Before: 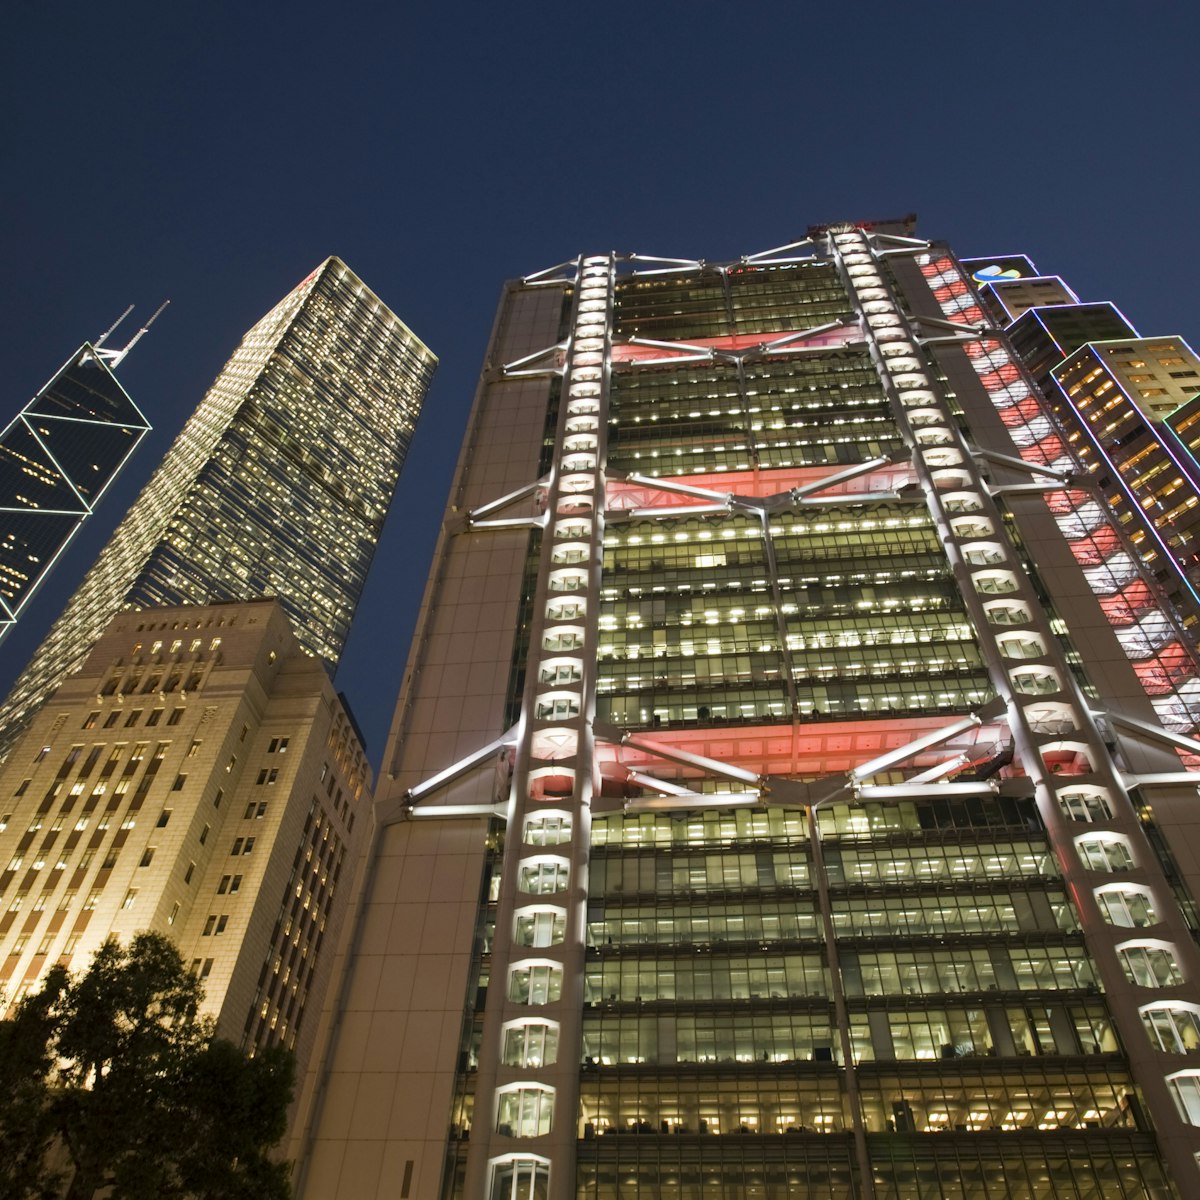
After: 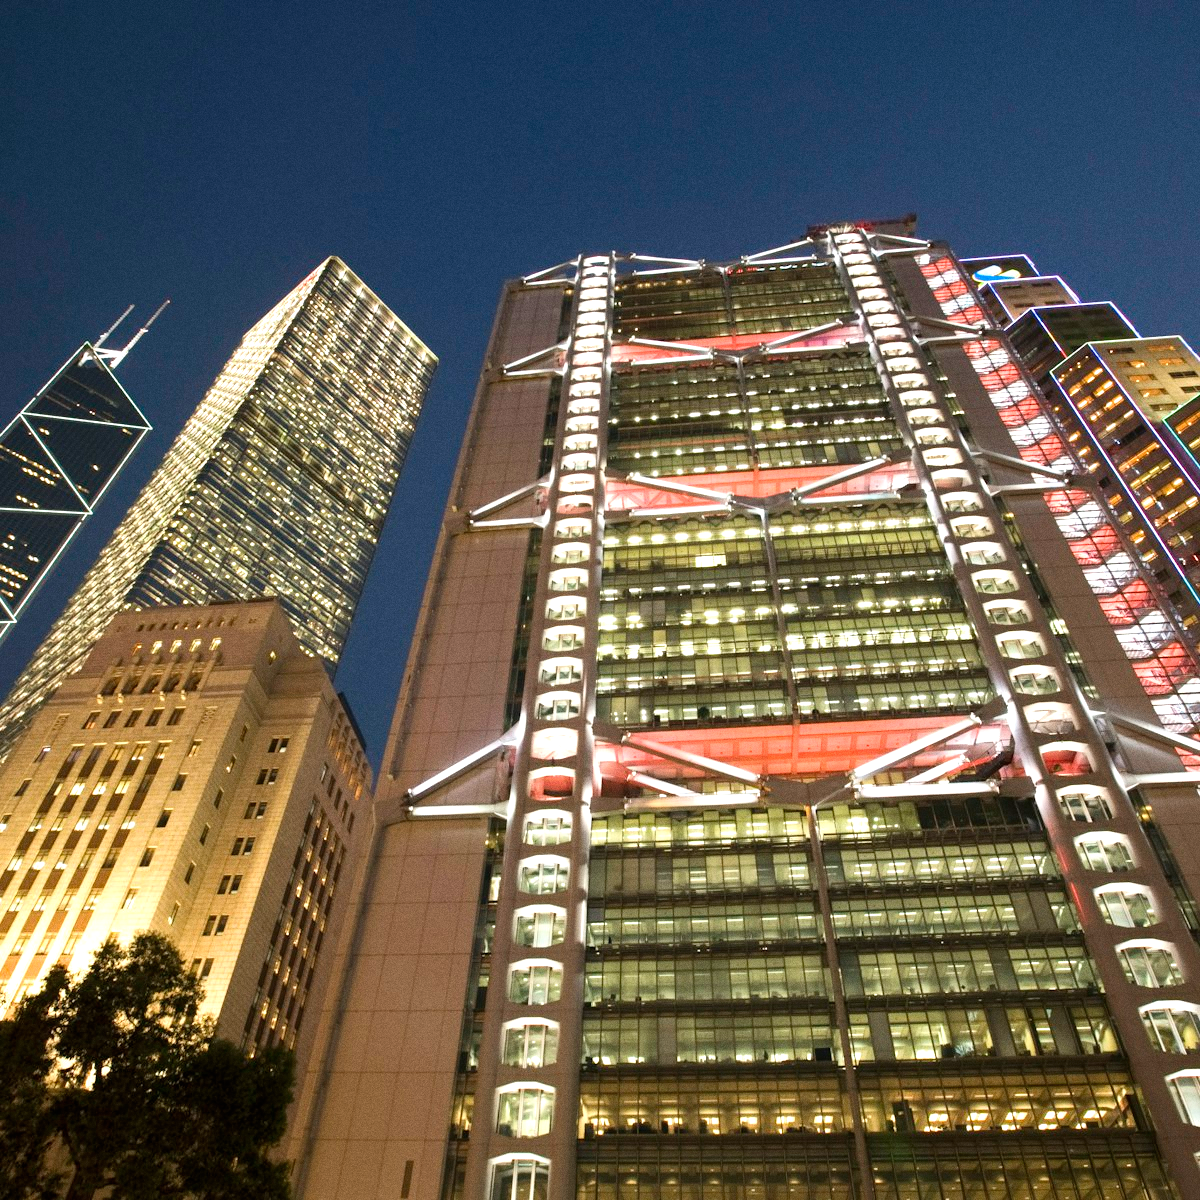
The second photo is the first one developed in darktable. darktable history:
grain: coarseness 0.09 ISO
exposure: black level correction 0, exposure 0.7 EV, compensate exposure bias true, compensate highlight preservation false
